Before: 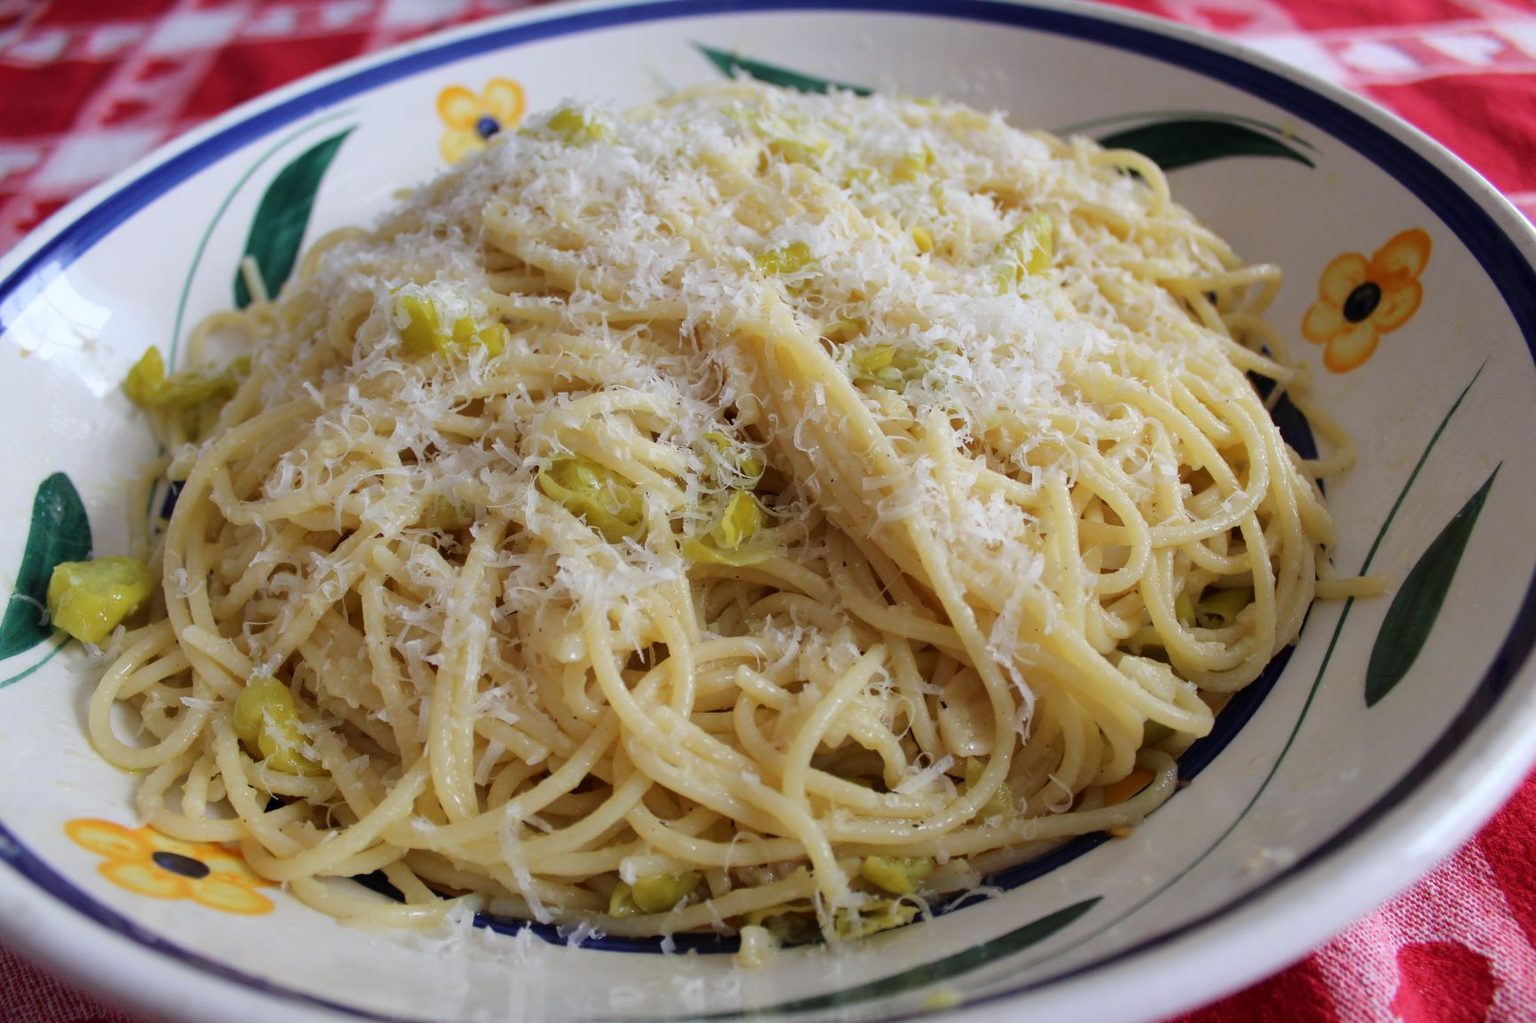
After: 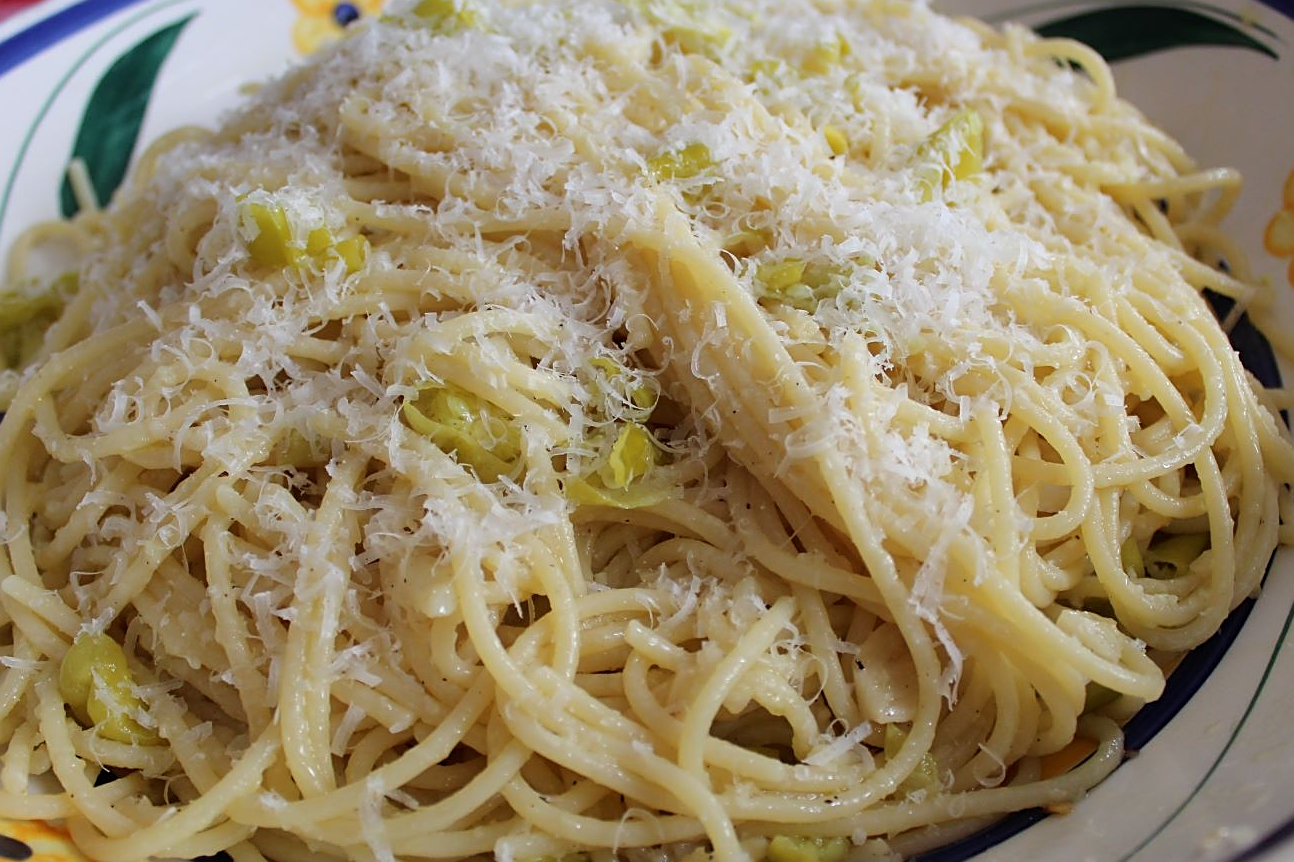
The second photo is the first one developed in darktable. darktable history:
sharpen: on, module defaults
crop and rotate: left 11.831%, top 11.346%, right 13.429%, bottom 13.899%
